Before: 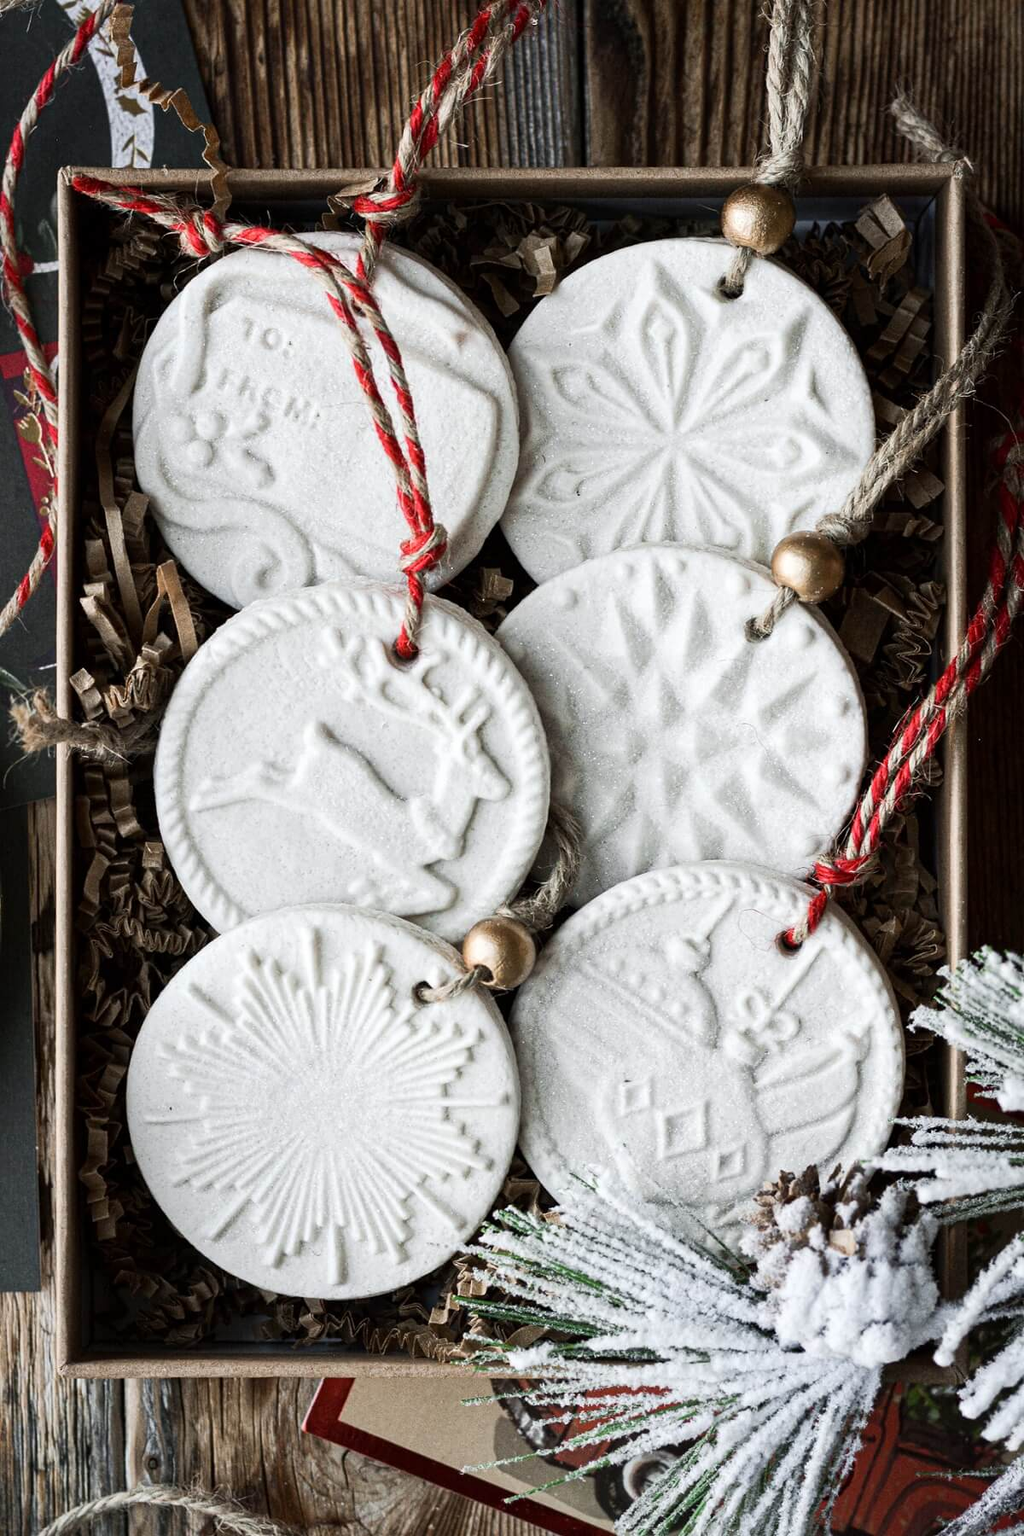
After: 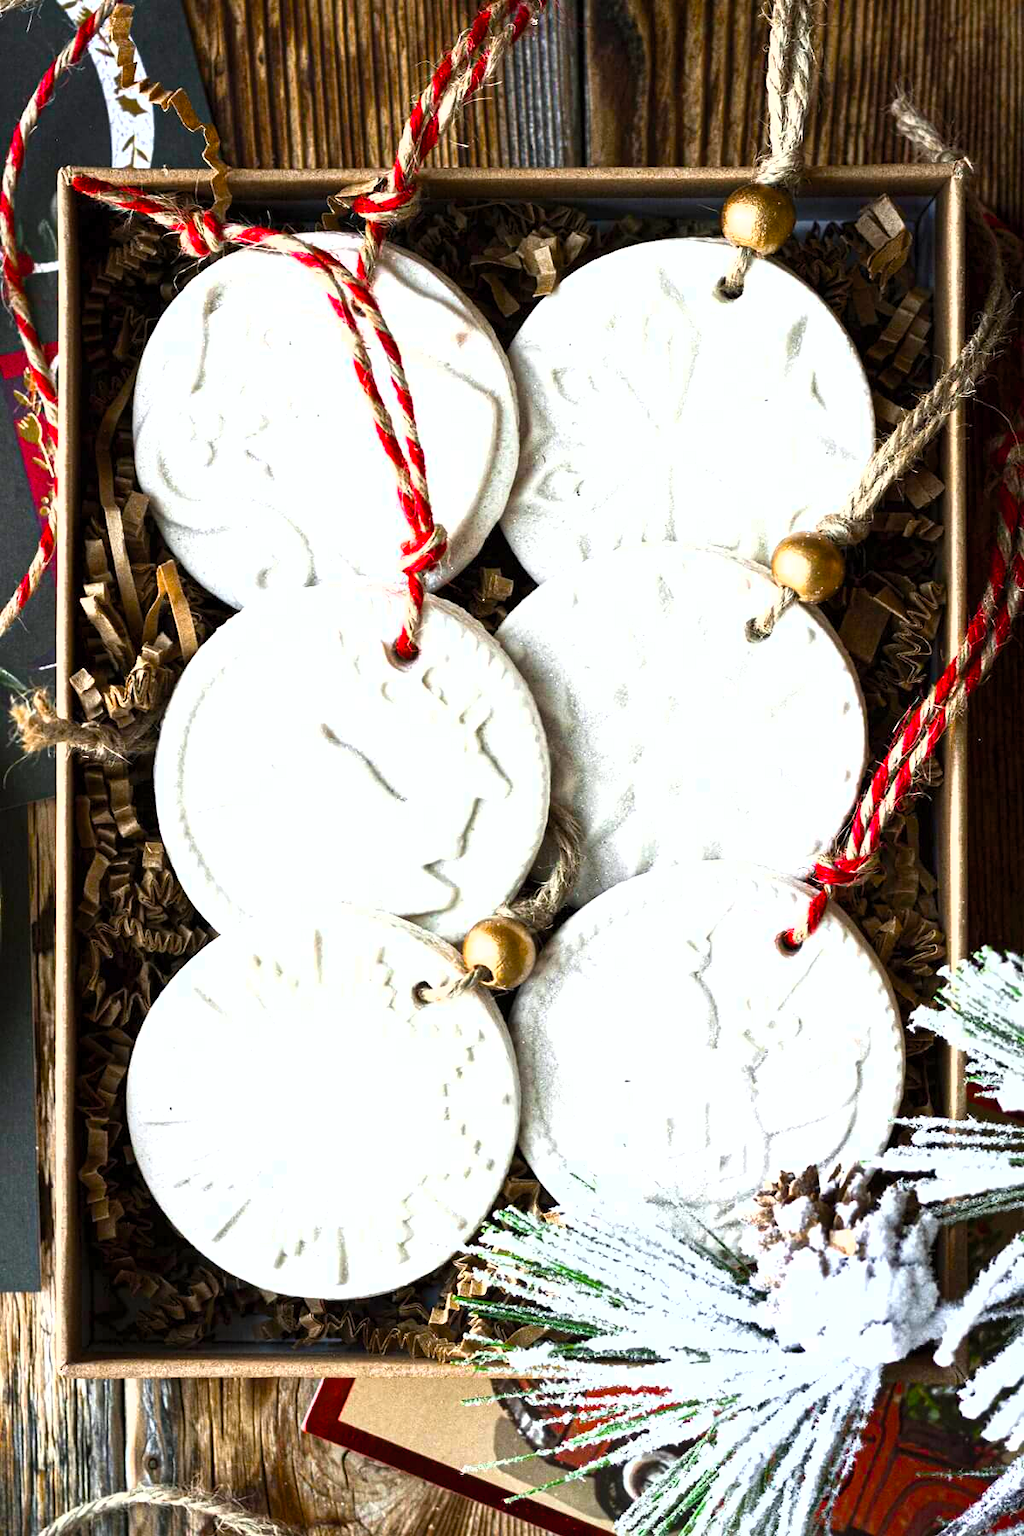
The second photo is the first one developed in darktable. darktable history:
fill light: on, module defaults
color balance rgb: linear chroma grading › global chroma 10%, perceptual saturation grading › global saturation 40%, perceptual brilliance grading › global brilliance 30%, global vibrance 20%
